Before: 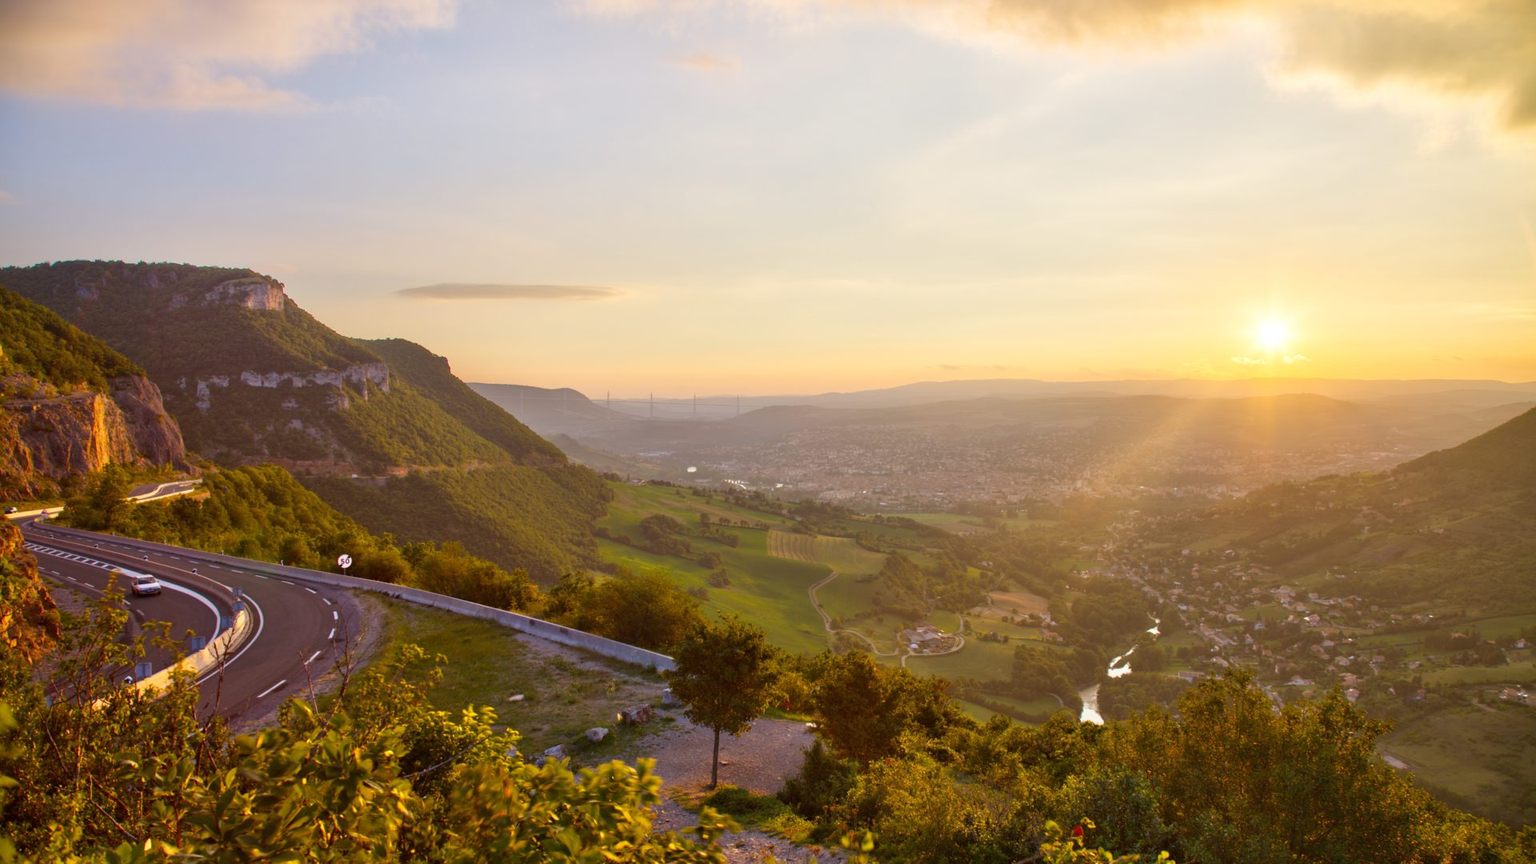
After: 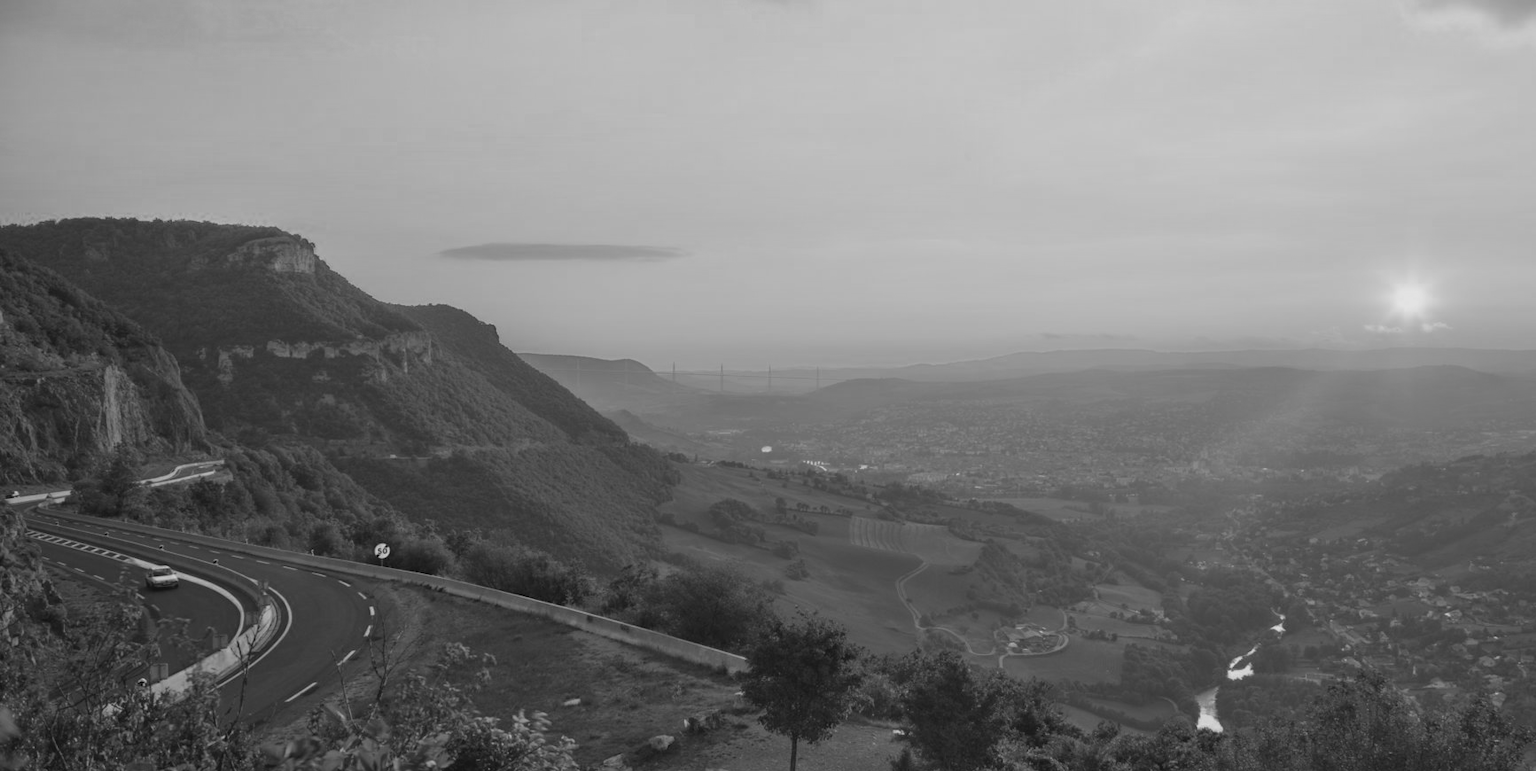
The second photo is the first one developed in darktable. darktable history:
contrast brightness saturation: contrast -0.1, saturation -0.1
crop: top 7.49%, right 9.717%, bottom 11.943%
monochrome: a -74.22, b 78.2
color zones: curves: ch0 [(0, 0.299) (0.25, 0.383) (0.456, 0.352) (0.736, 0.571)]; ch1 [(0, 0.63) (0.151, 0.568) (0.254, 0.416) (0.47, 0.558) (0.732, 0.37) (0.909, 0.492)]; ch2 [(0.004, 0.604) (0.158, 0.443) (0.257, 0.403) (0.761, 0.468)]
